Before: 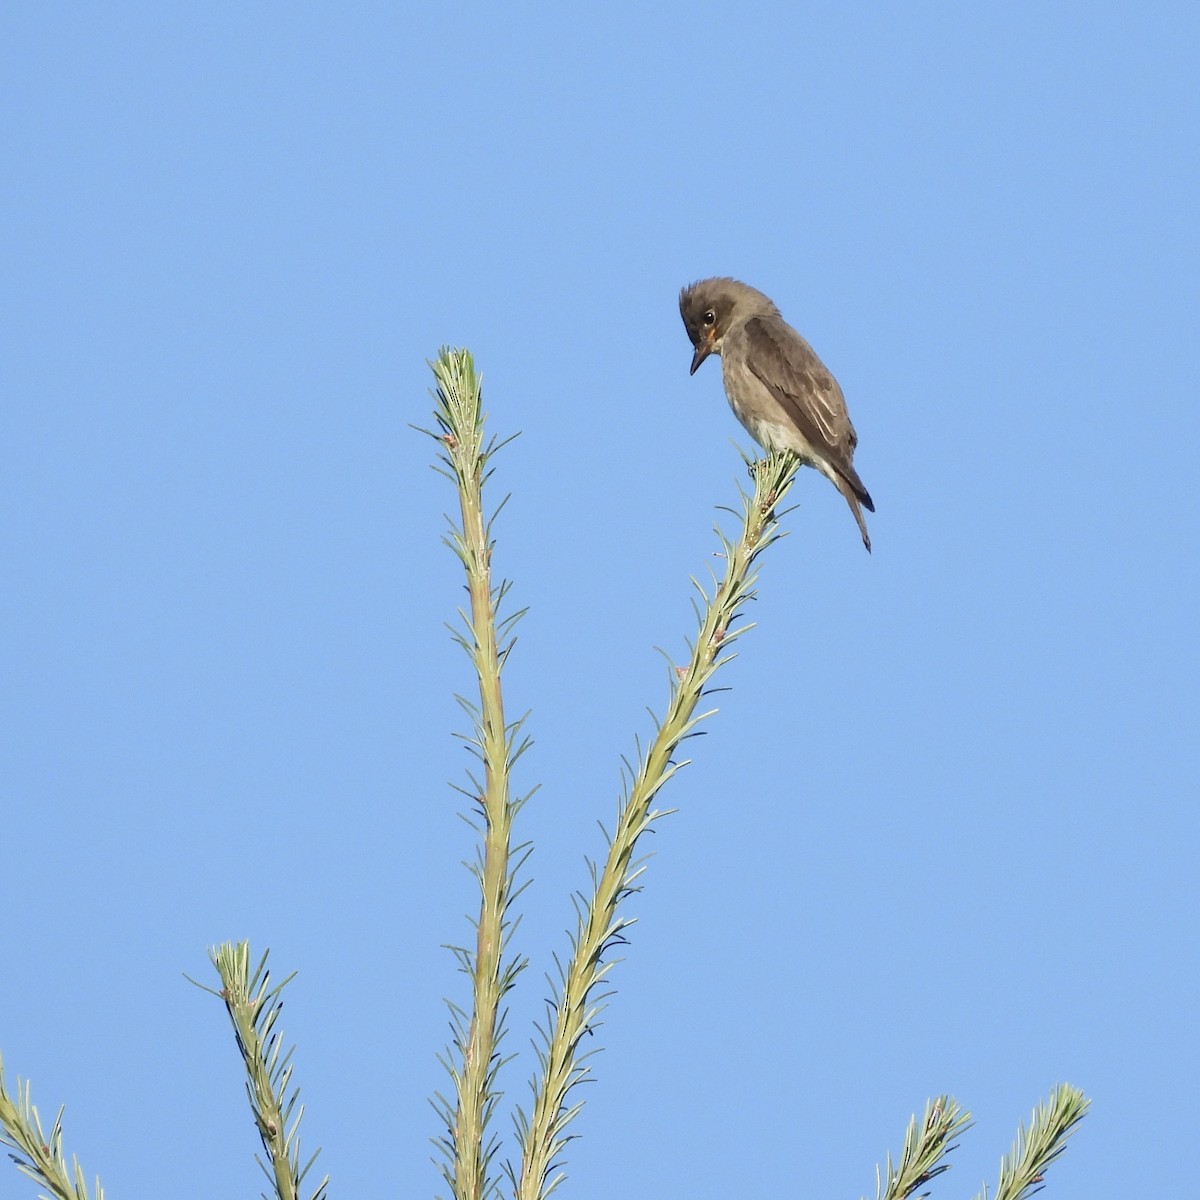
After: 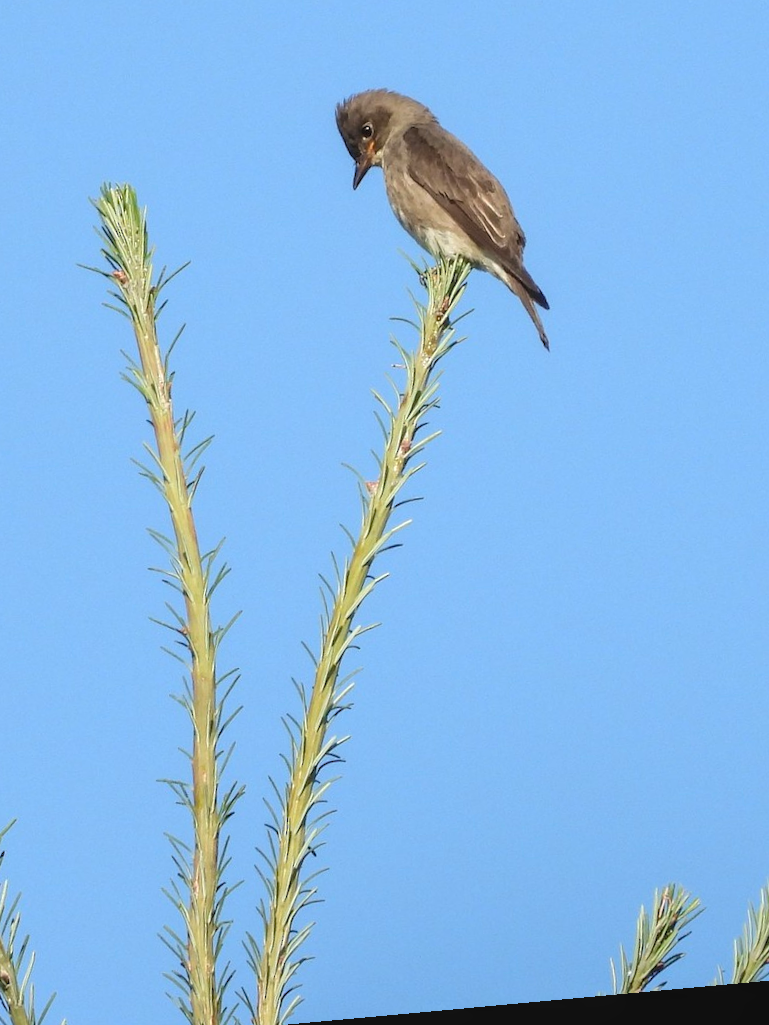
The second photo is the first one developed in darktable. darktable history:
crop and rotate: left 28.256%, top 17.734%, right 12.656%, bottom 3.573%
rotate and perspective: rotation -5.2°, automatic cropping off
local contrast: detail 110%
rgb levels: preserve colors max RGB
levels: levels [0.016, 0.492, 0.969]
